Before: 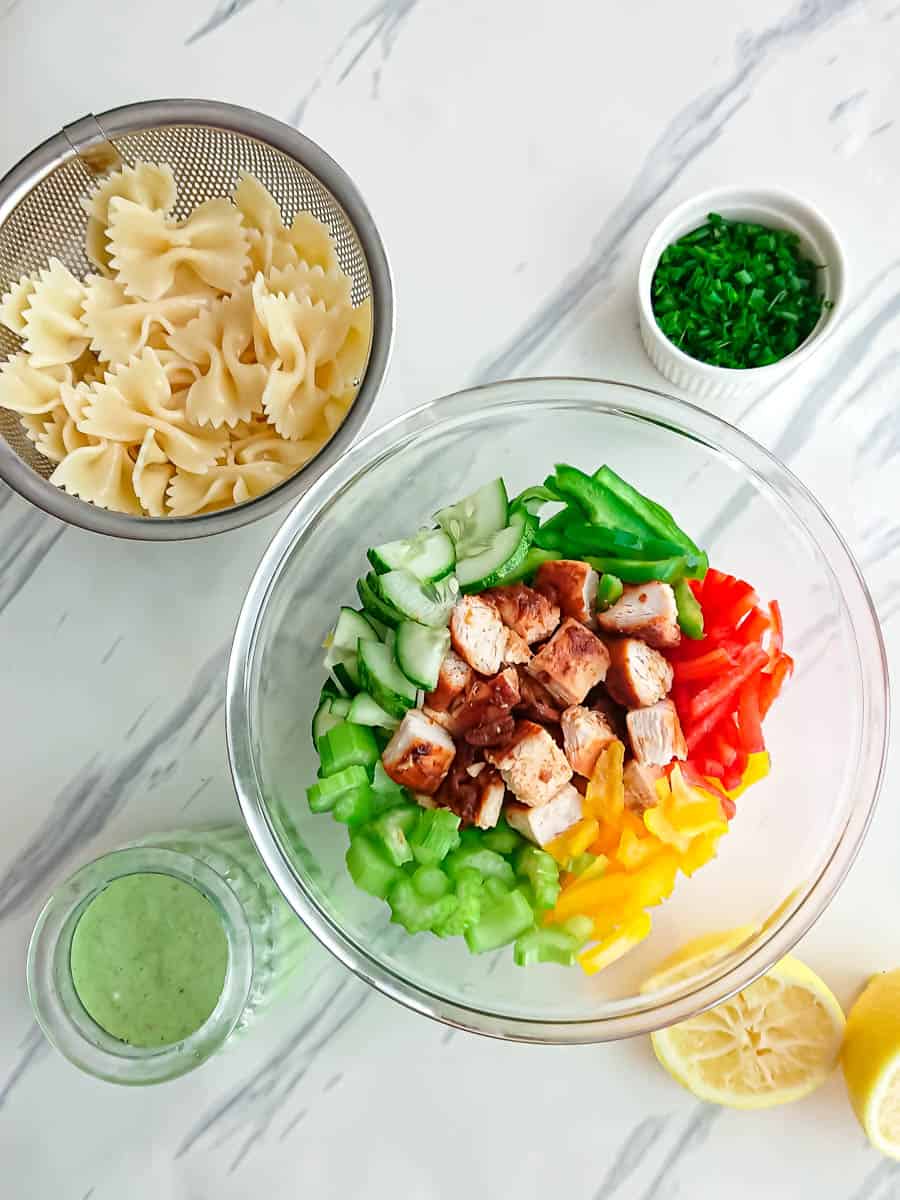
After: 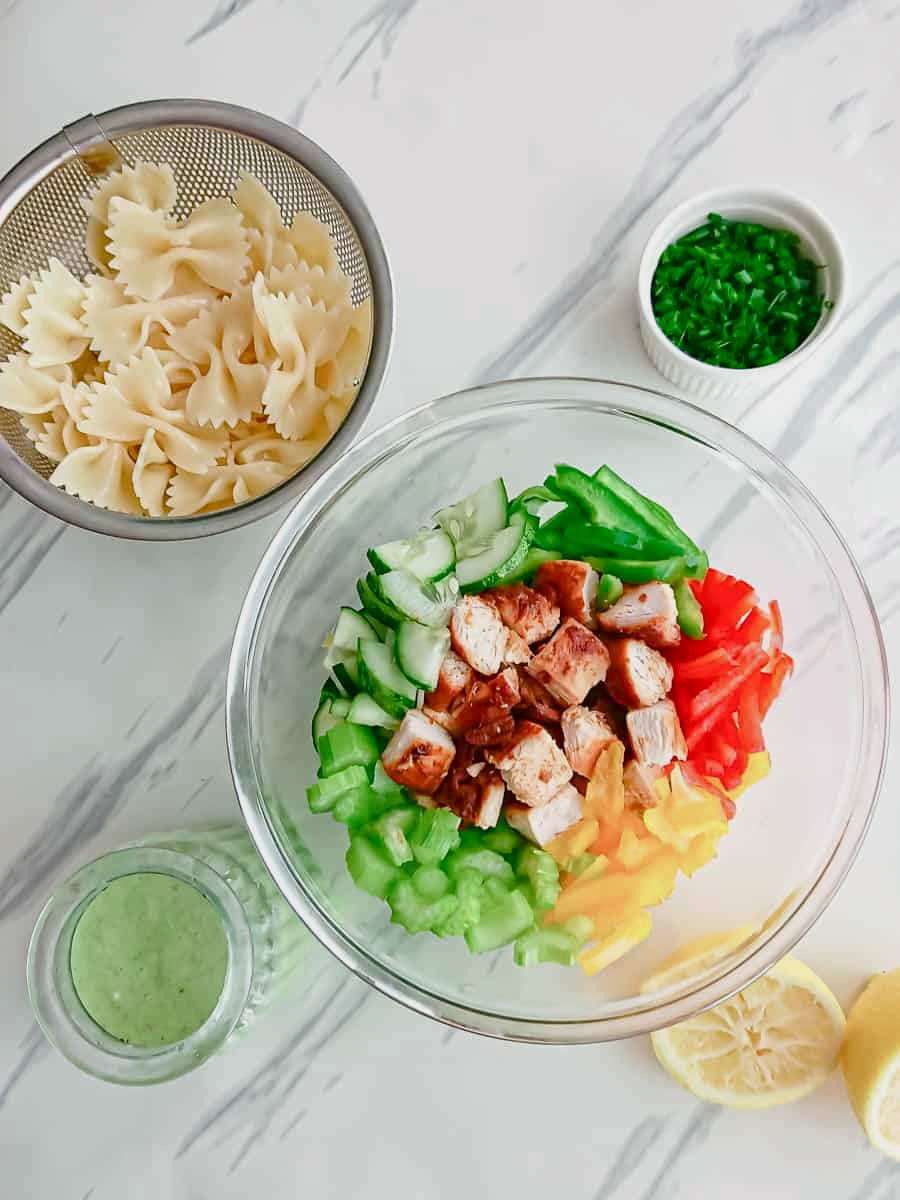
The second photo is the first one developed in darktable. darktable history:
color balance rgb: shadows lift › chroma 1%, shadows lift › hue 113°, highlights gain › chroma 0.2%, highlights gain › hue 333°, perceptual saturation grading › global saturation 20%, perceptual saturation grading › highlights -50%, perceptual saturation grading › shadows 25%, contrast -10%
white balance: emerald 1
